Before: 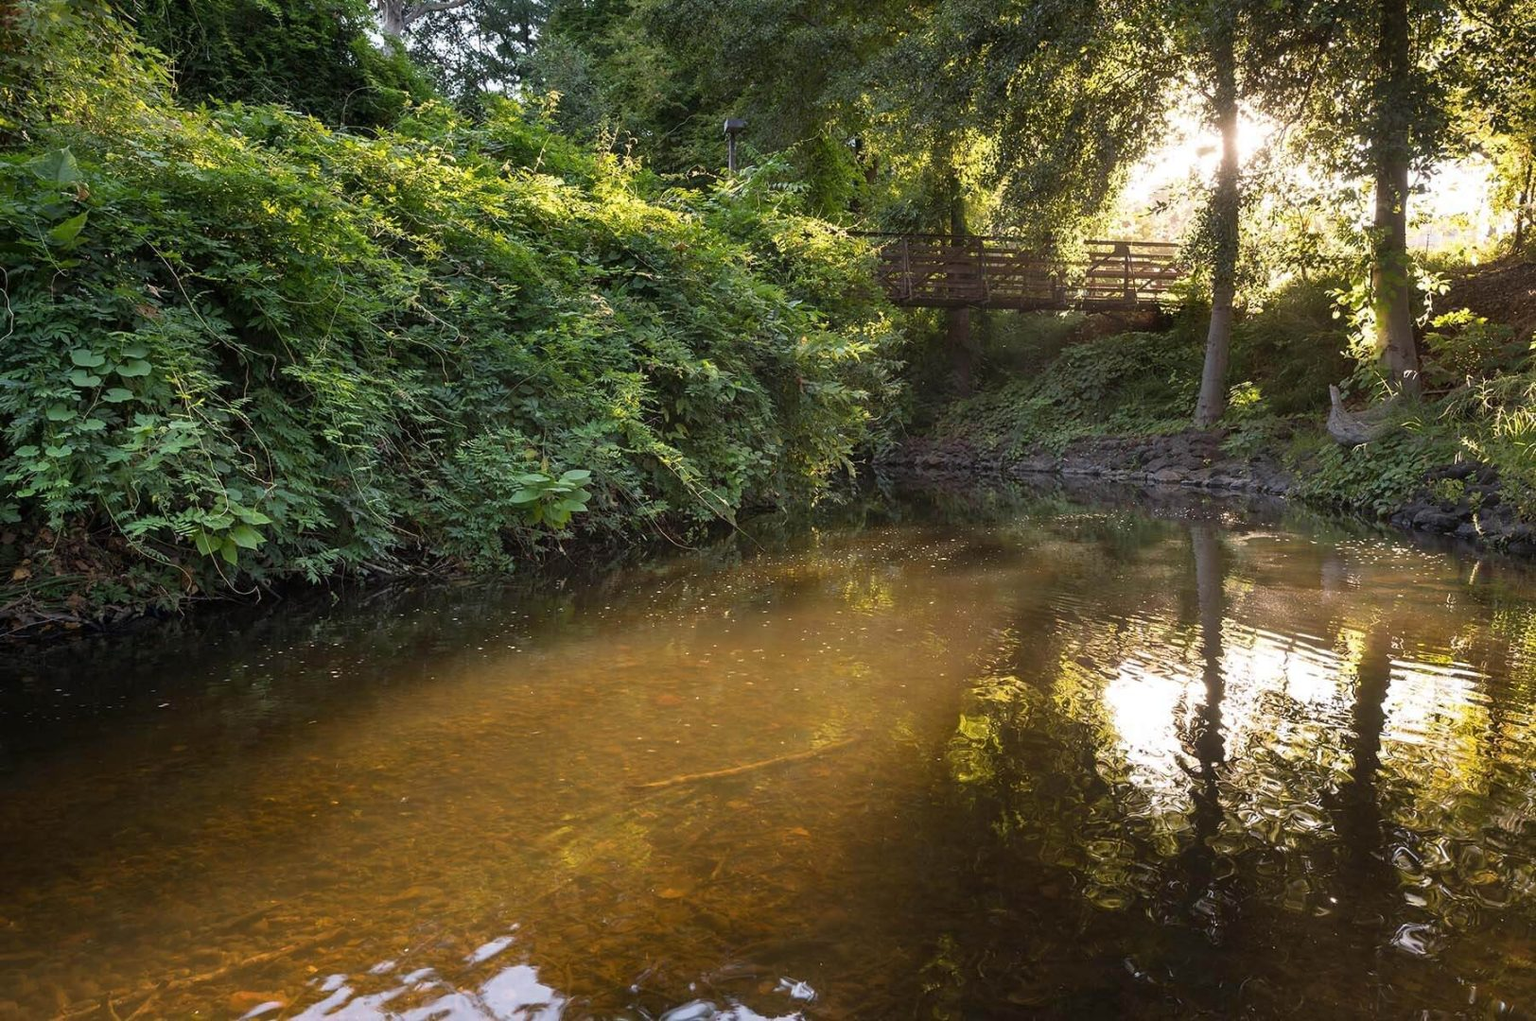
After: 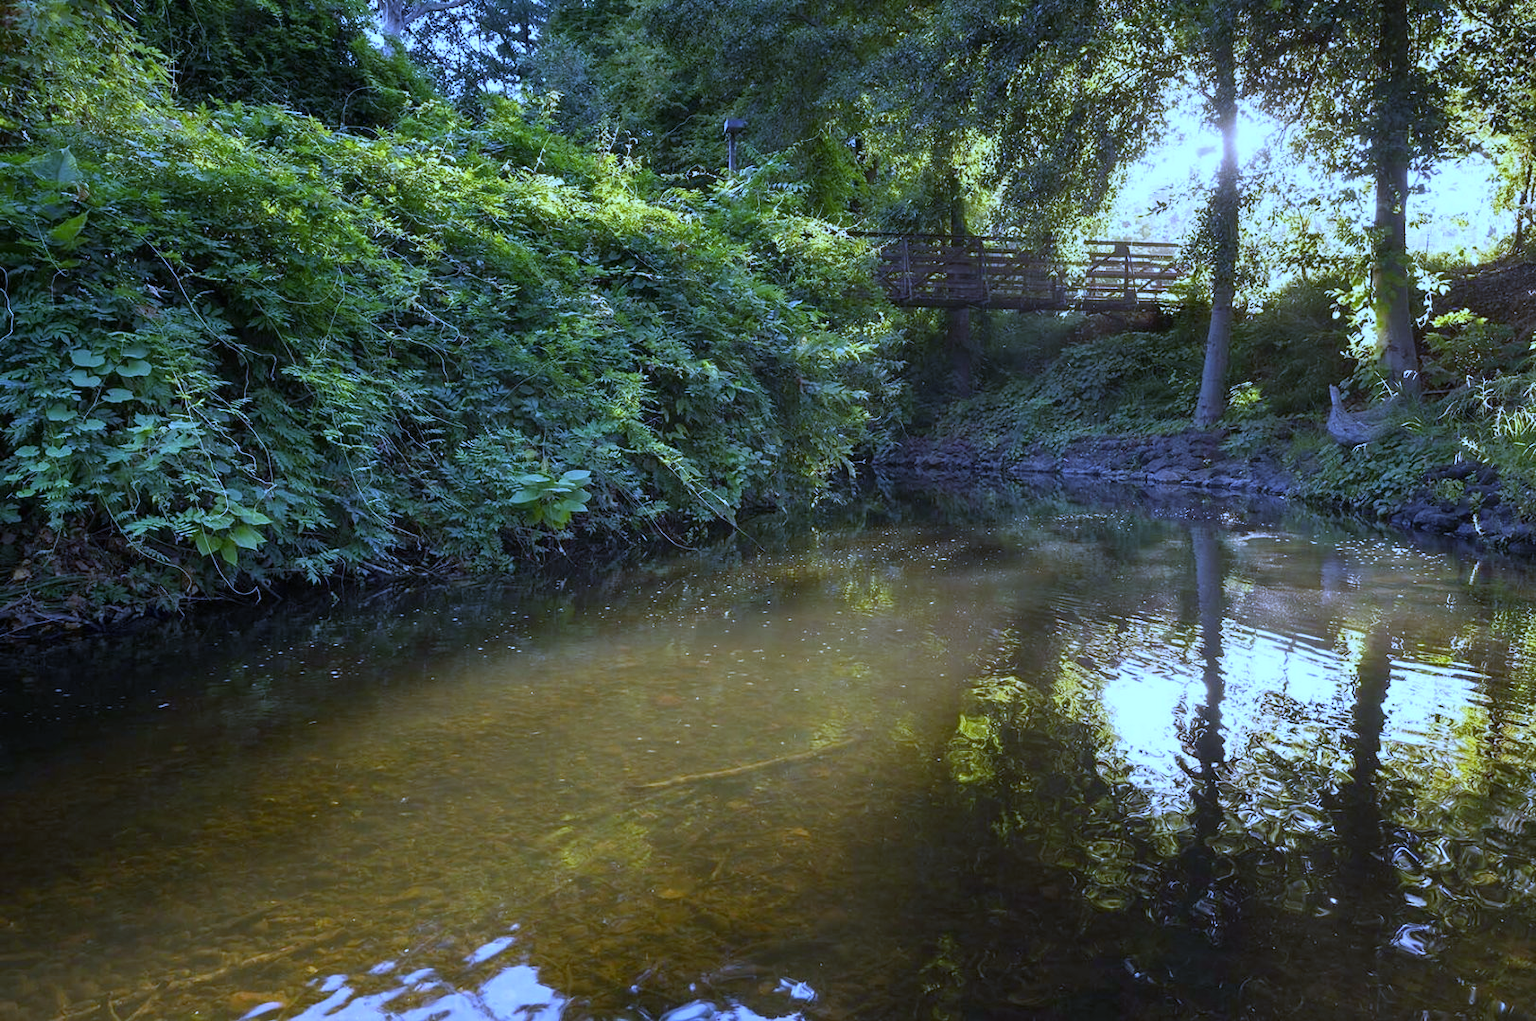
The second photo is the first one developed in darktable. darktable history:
color balance rgb: global vibrance 10%
white balance: red 0.766, blue 1.537
